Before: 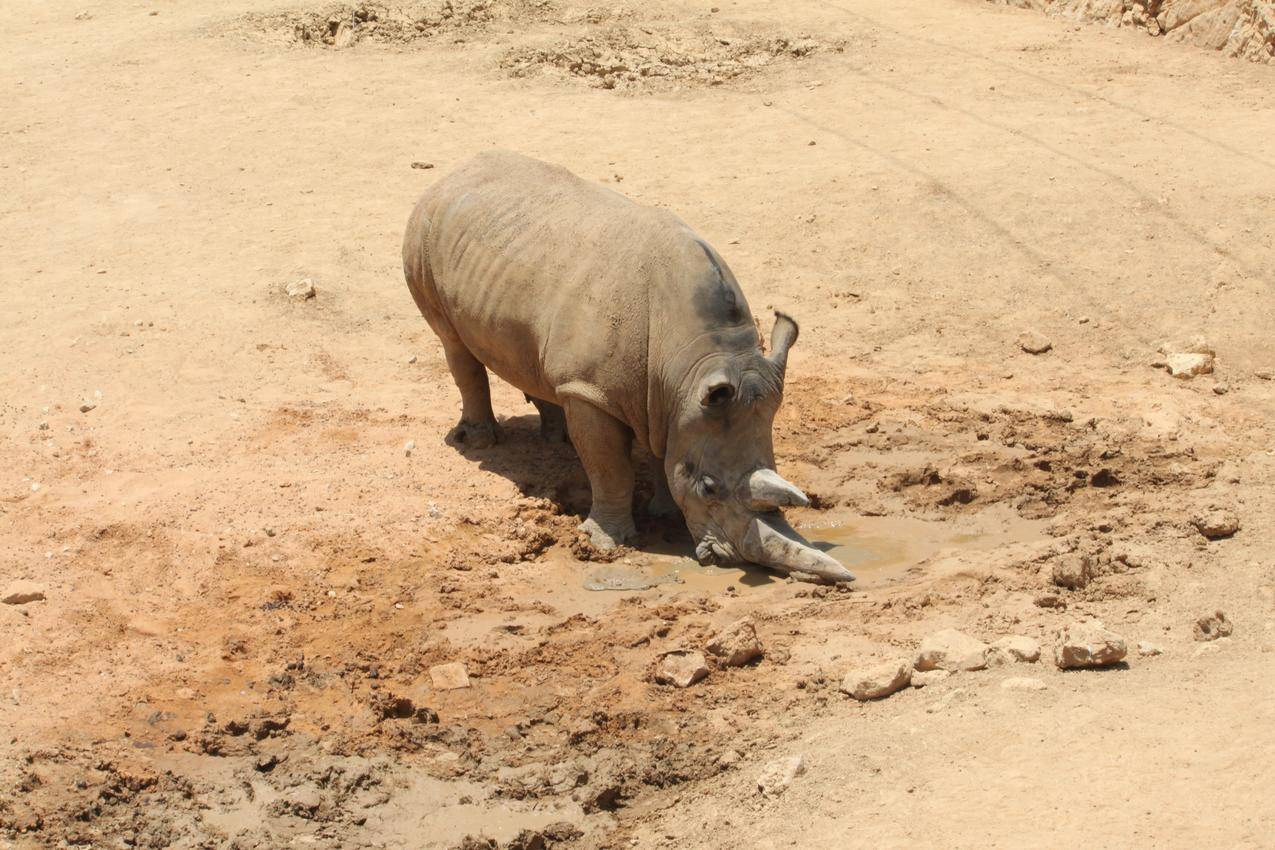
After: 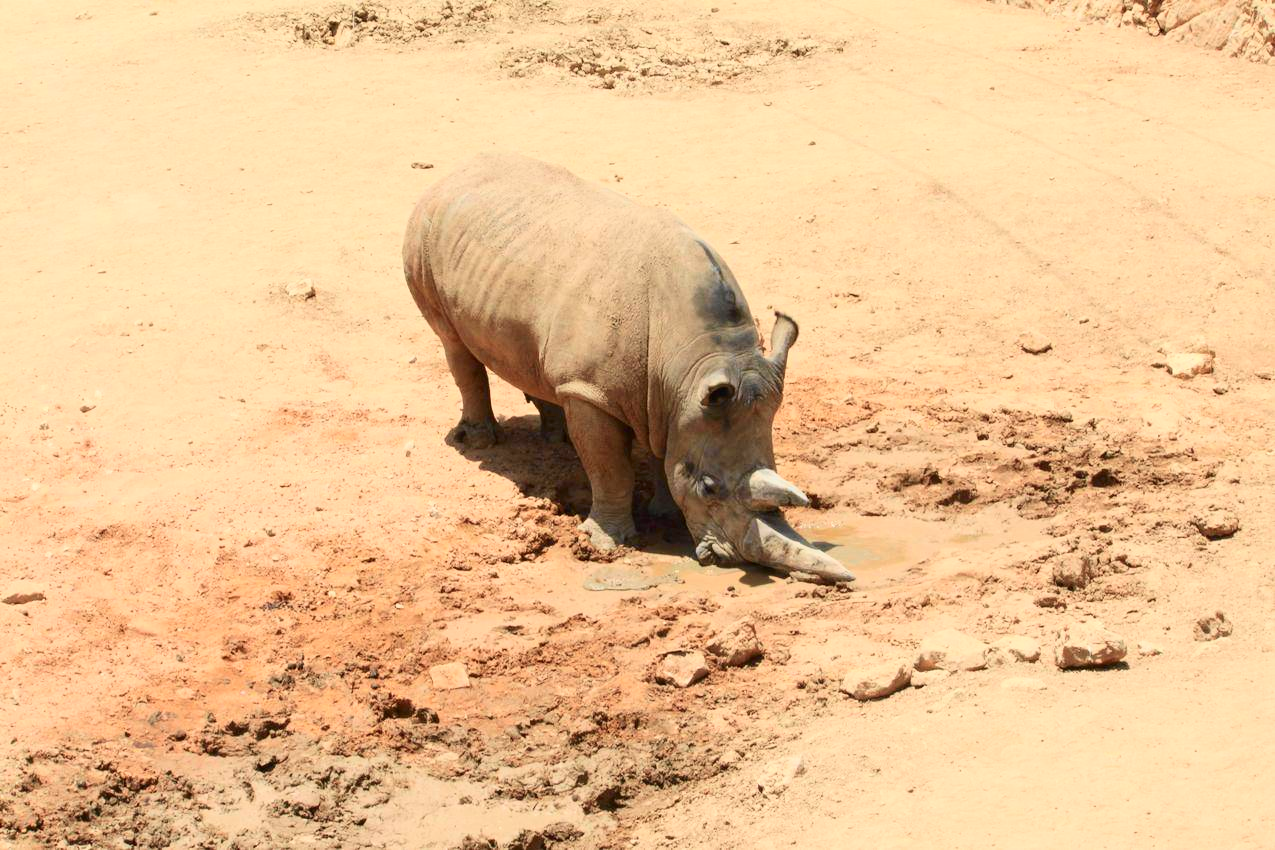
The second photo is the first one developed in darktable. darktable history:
tone curve: curves: ch0 [(0, 0) (0.051, 0.03) (0.096, 0.071) (0.241, 0.247) (0.455, 0.525) (0.594, 0.697) (0.741, 0.845) (0.871, 0.933) (1, 0.984)]; ch1 [(0, 0) (0.1, 0.038) (0.318, 0.243) (0.399, 0.351) (0.478, 0.469) (0.499, 0.499) (0.534, 0.549) (0.565, 0.594) (0.601, 0.634) (0.666, 0.7) (1, 1)]; ch2 [(0, 0) (0.453, 0.45) (0.479, 0.483) (0.504, 0.499) (0.52, 0.519) (0.541, 0.559) (0.592, 0.612) (0.824, 0.815) (1, 1)], color space Lab, independent channels, preserve colors none
